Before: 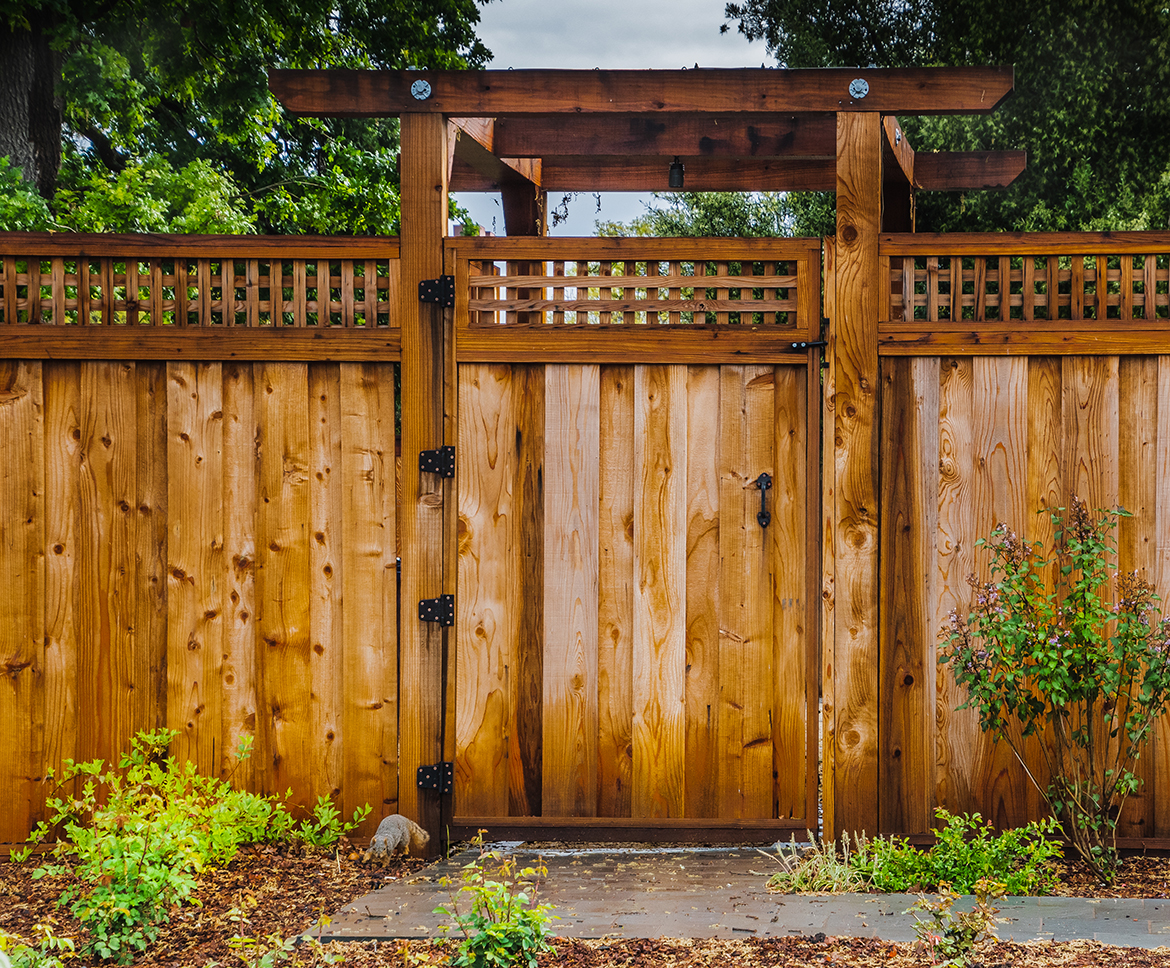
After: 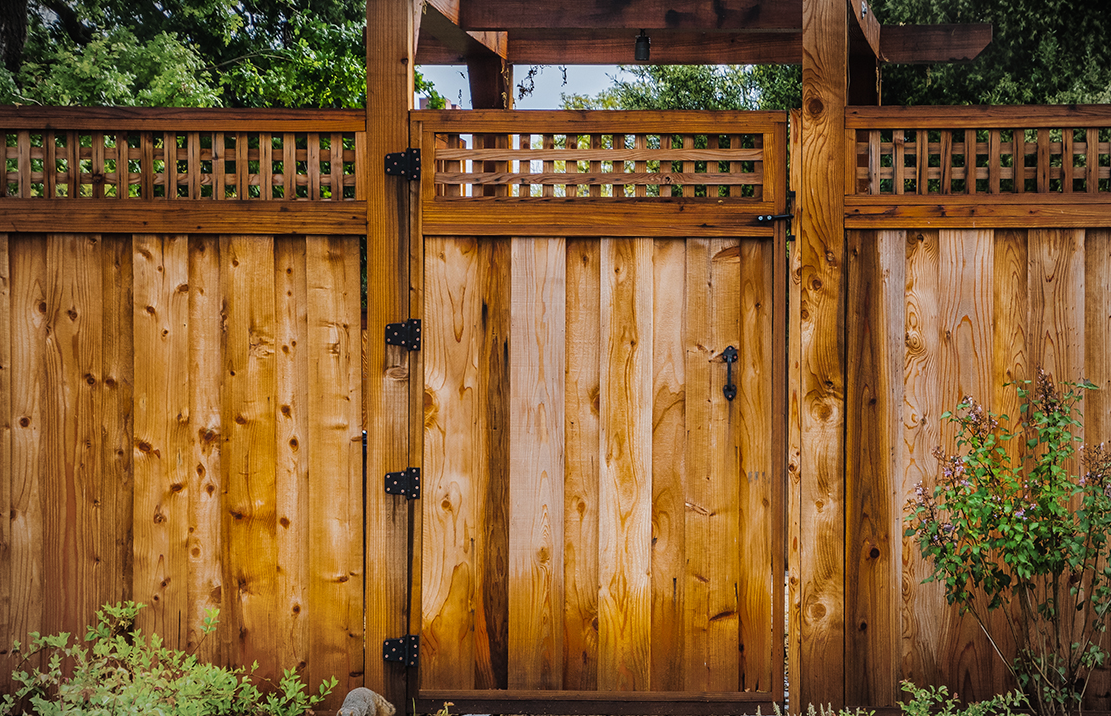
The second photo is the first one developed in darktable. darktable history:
vignetting: fall-off radius 60%, automatic ratio true
crop and rotate: left 2.991%, top 13.302%, right 1.981%, bottom 12.636%
